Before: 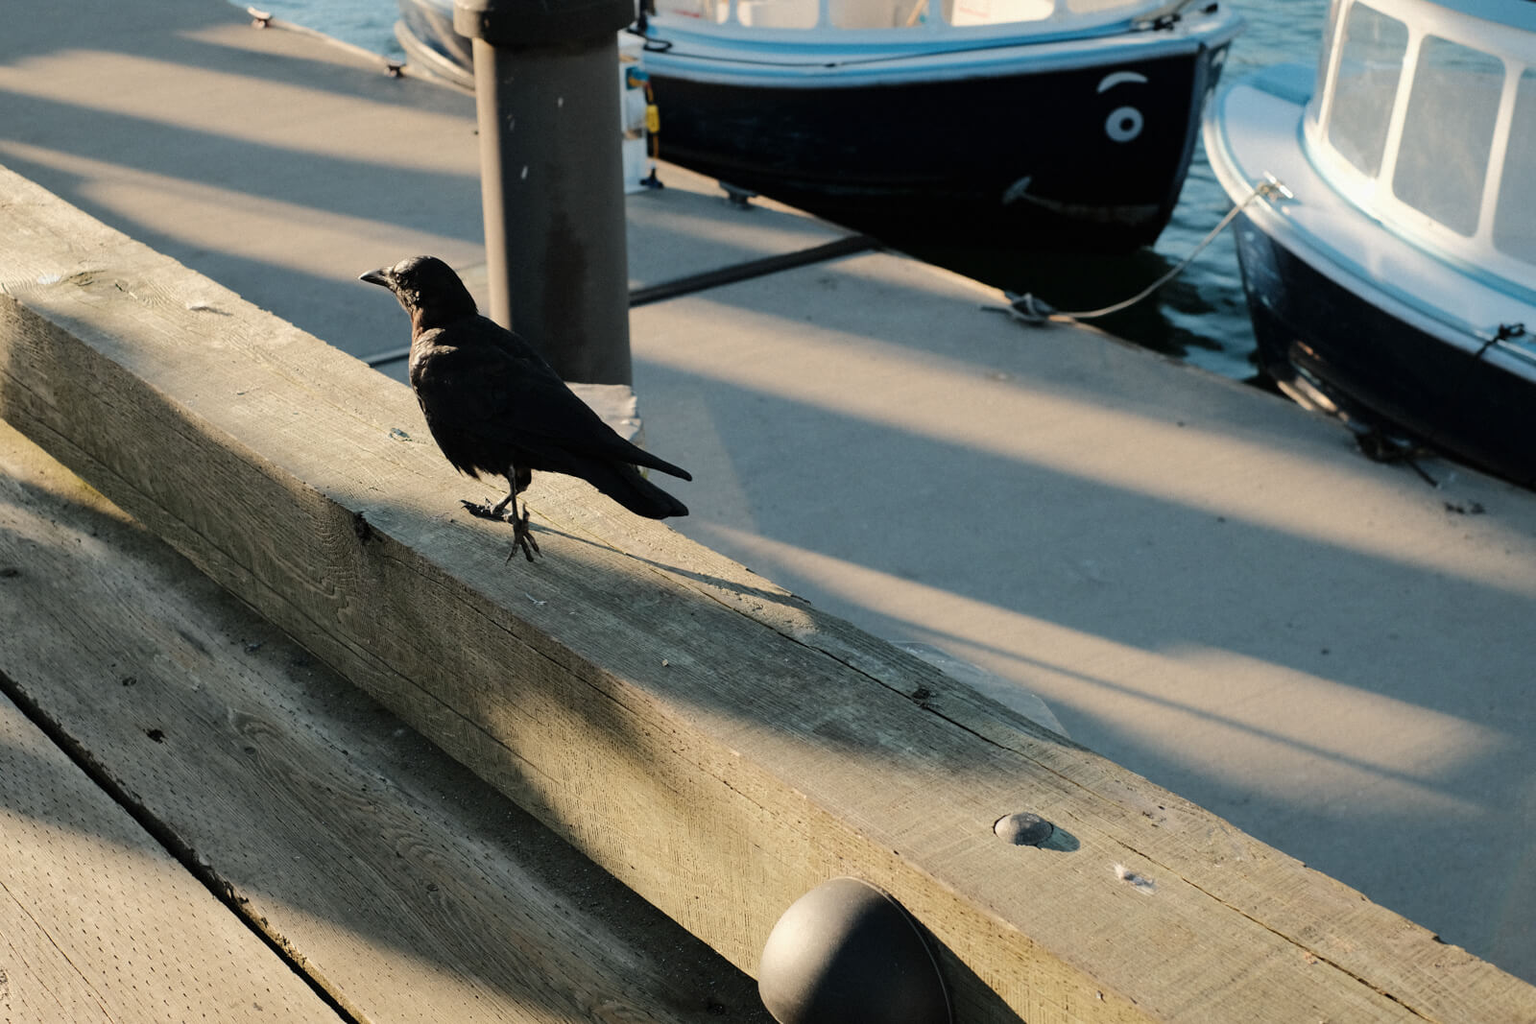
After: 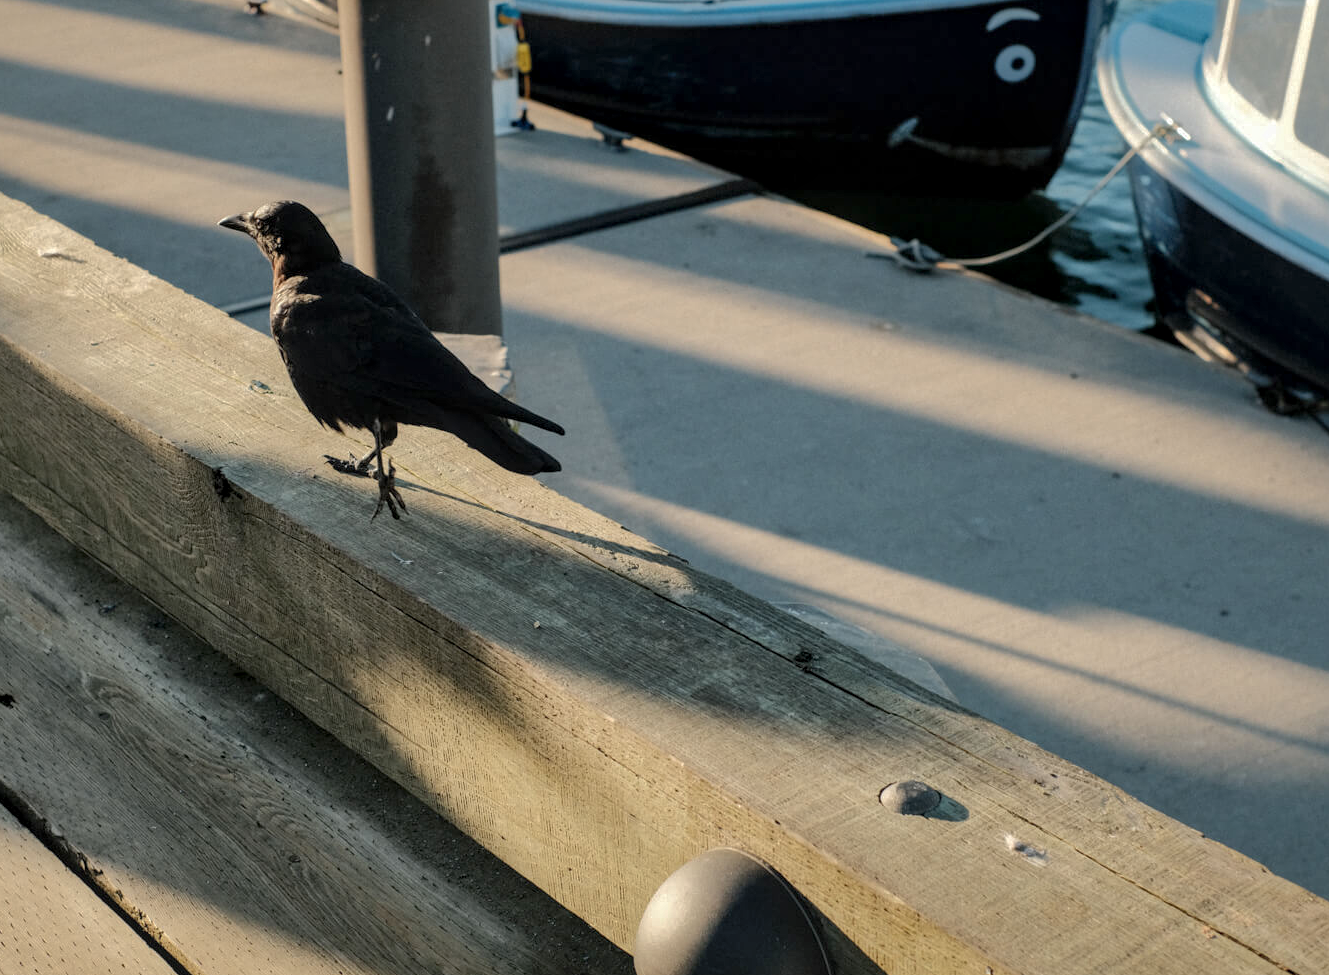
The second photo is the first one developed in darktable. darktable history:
shadows and highlights: highlights -59.8
crop: left 9.782%, top 6.275%, right 7.138%, bottom 2.329%
local contrast: detail 130%
